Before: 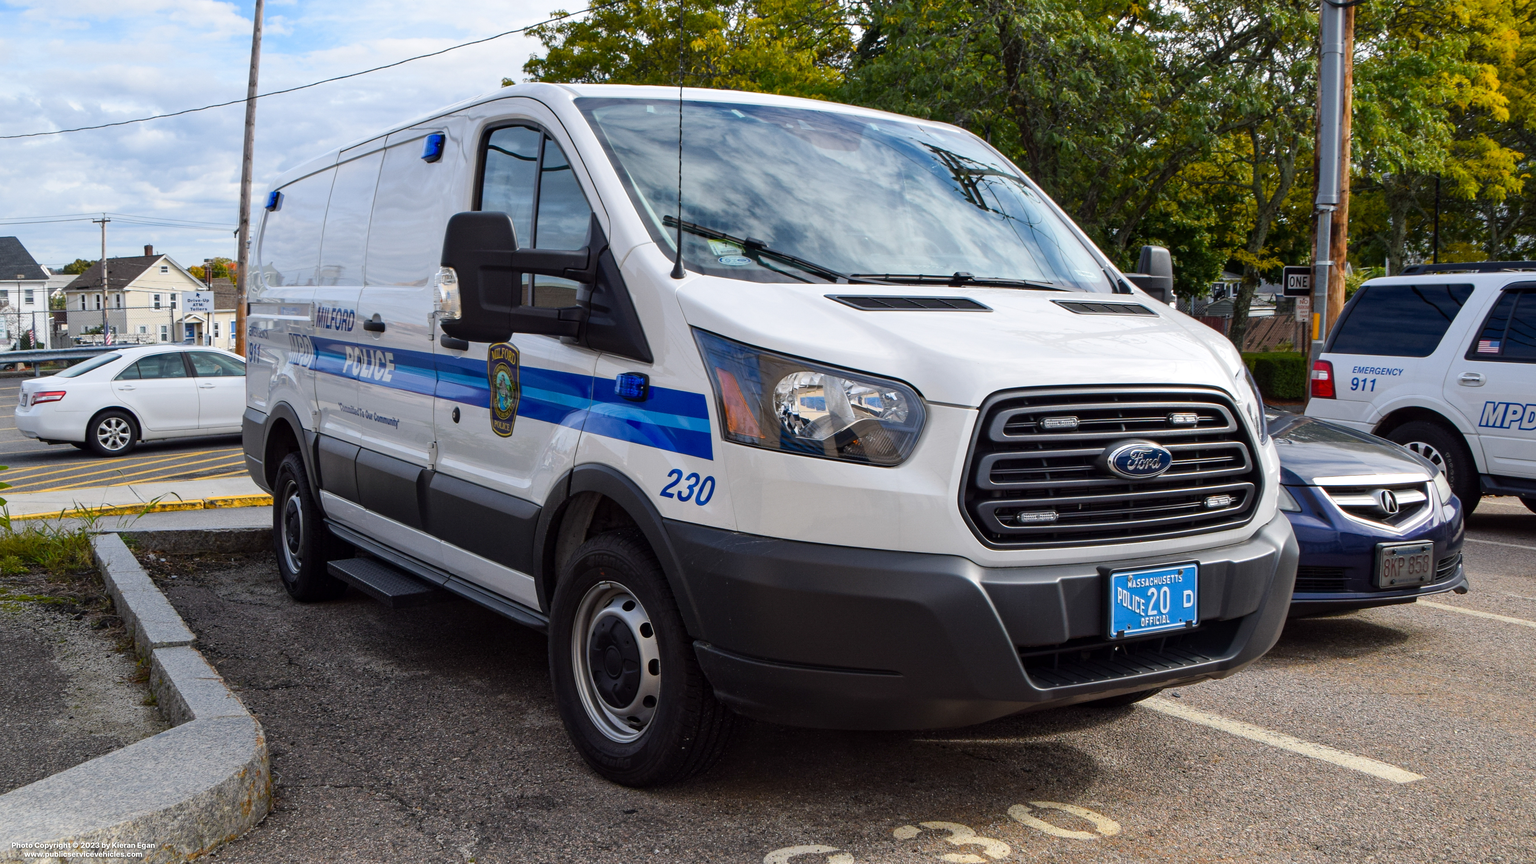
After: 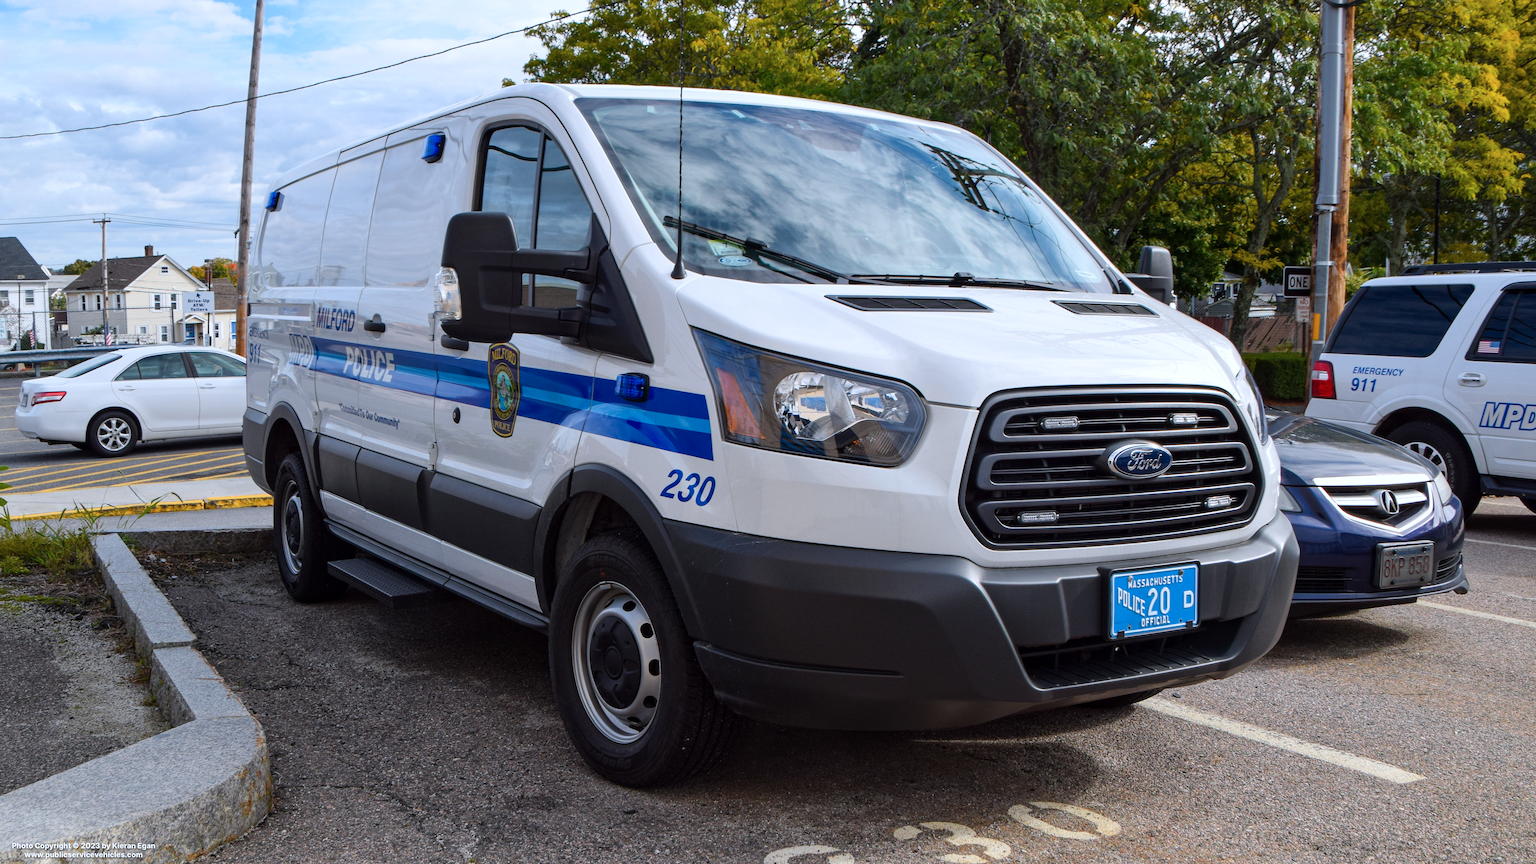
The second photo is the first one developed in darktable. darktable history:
color correction: highlights a* -0.819, highlights b* -8.81
